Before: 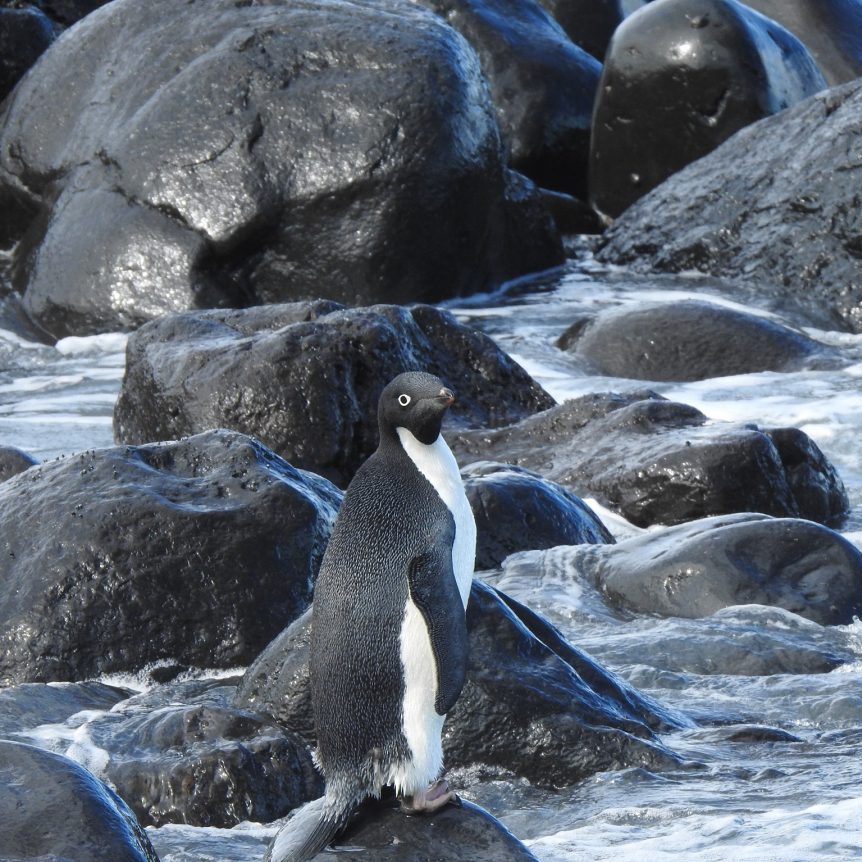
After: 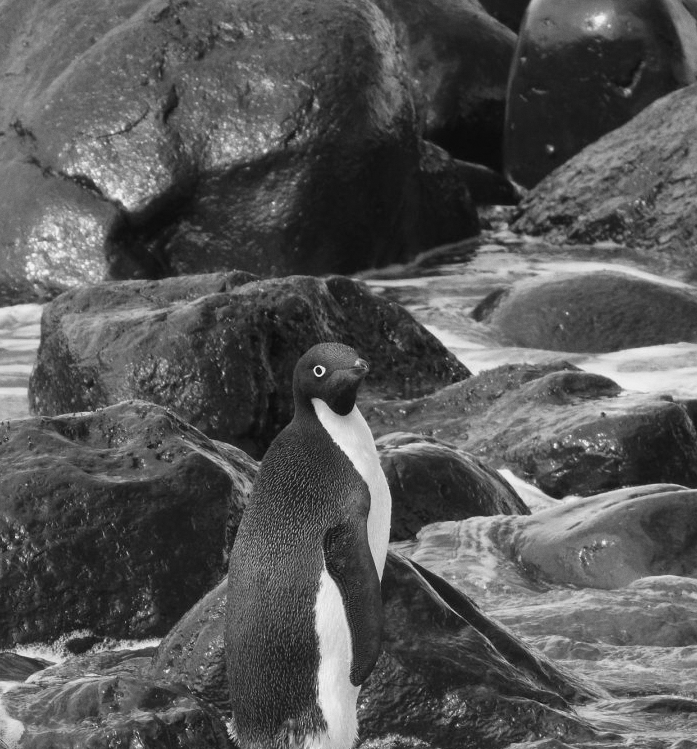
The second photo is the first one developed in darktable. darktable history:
grain: coarseness 0.09 ISO, strength 10%
monochrome: a 30.25, b 92.03
crop: left 9.929%, top 3.475%, right 9.188%, bottom 9.529%
